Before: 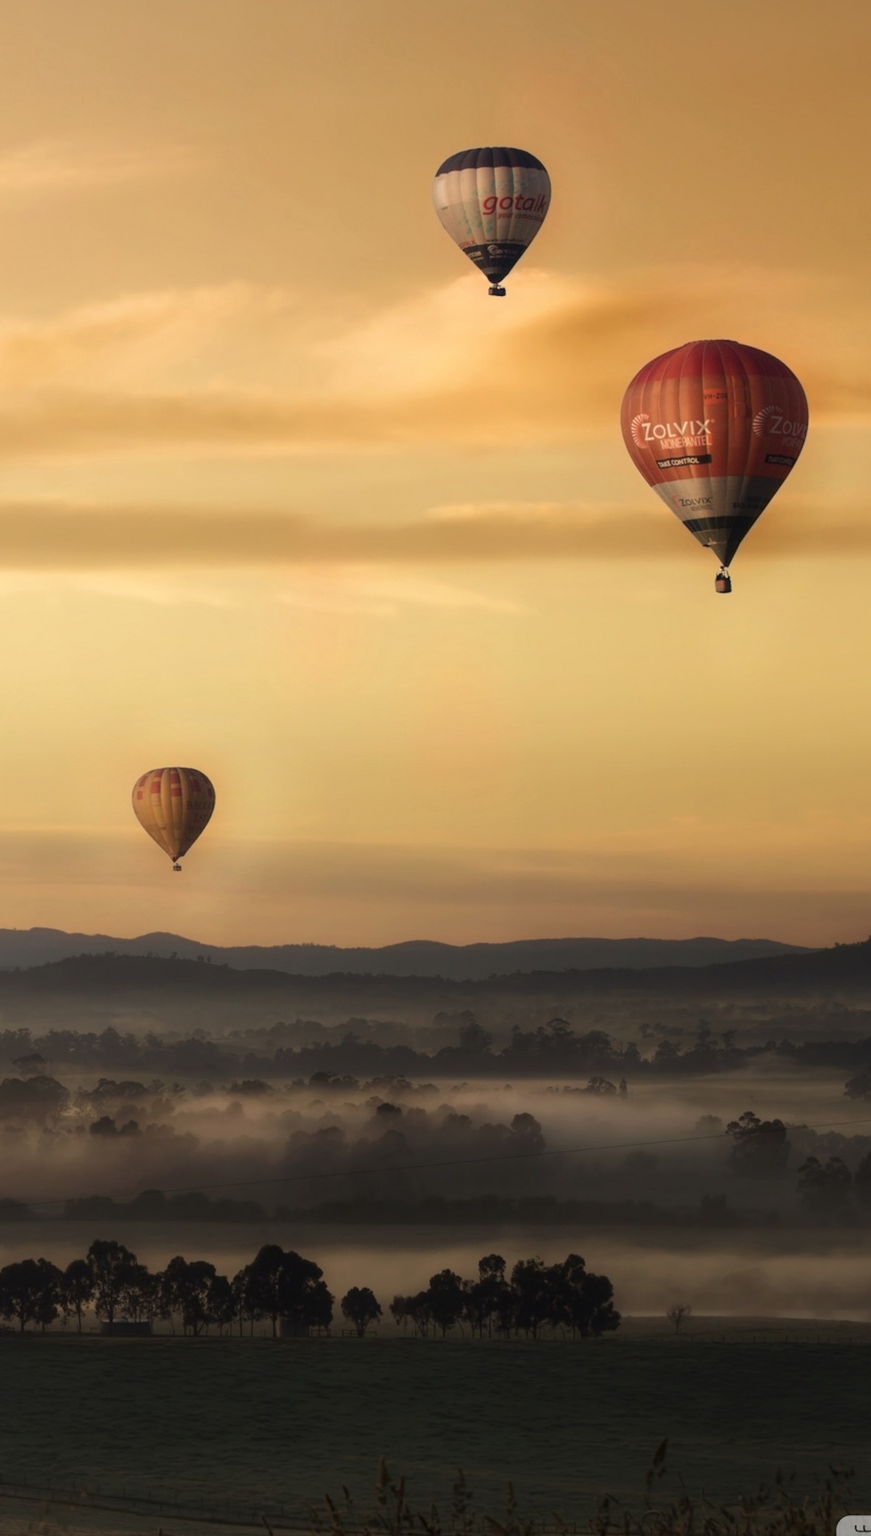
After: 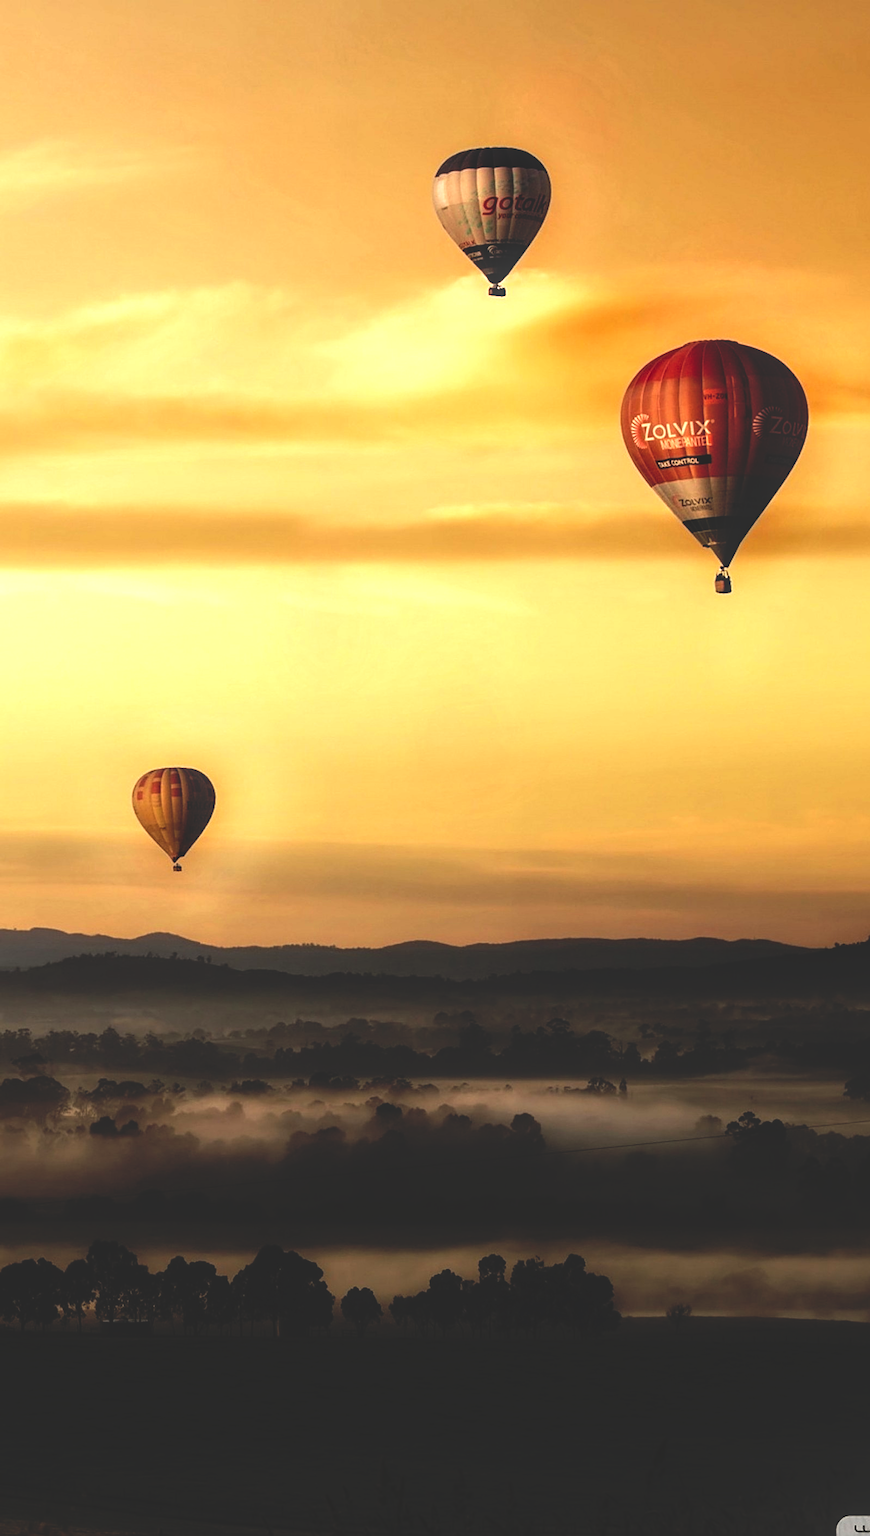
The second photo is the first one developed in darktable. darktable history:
sharpen: on, module defaults
local contrast: on, module defaults
base curve: curves: ch0 [(0, 0.02) (0.083, 0.036) (1, 1)], preserve colors none
exposure: black level correction 0, exposure 0.697 EV, compensate exposure bias true, compensate highlight preservation false
